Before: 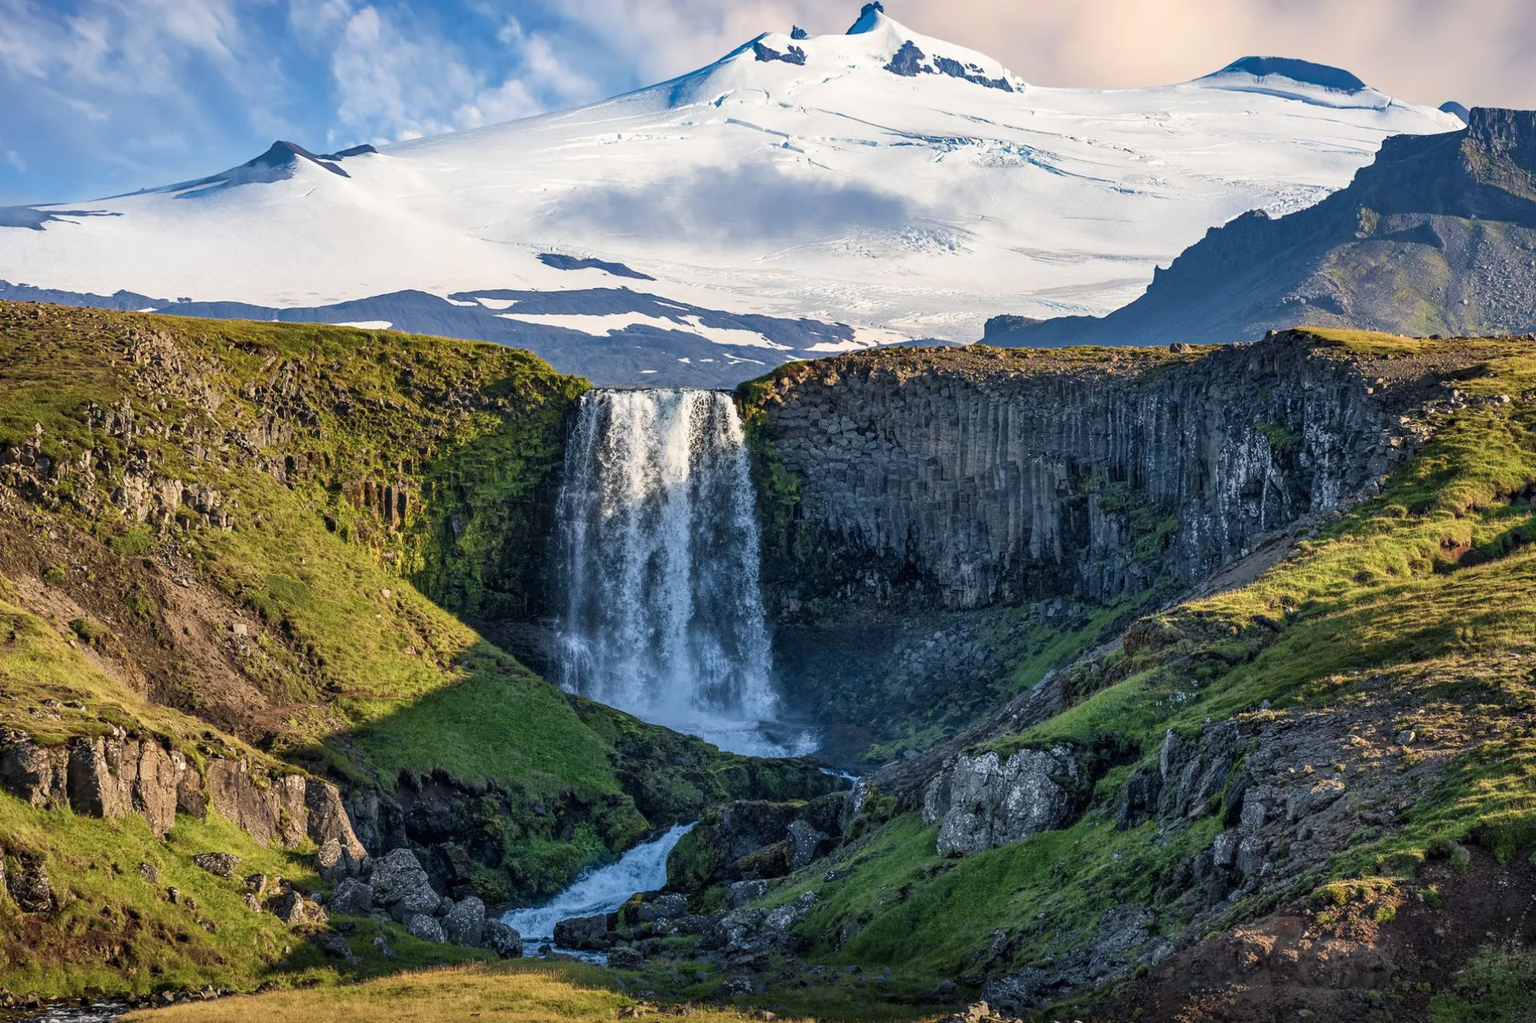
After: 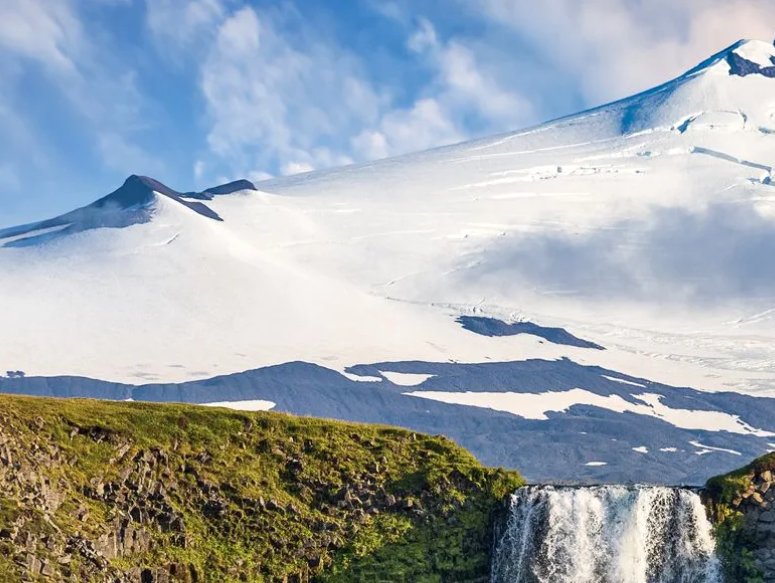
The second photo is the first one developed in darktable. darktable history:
crop and rotate: left 11.203%, top 0.081%, right 48.402%, bottom 54.27%
levels: gray 50.84%, levels [0, 0.492, 0.984]
